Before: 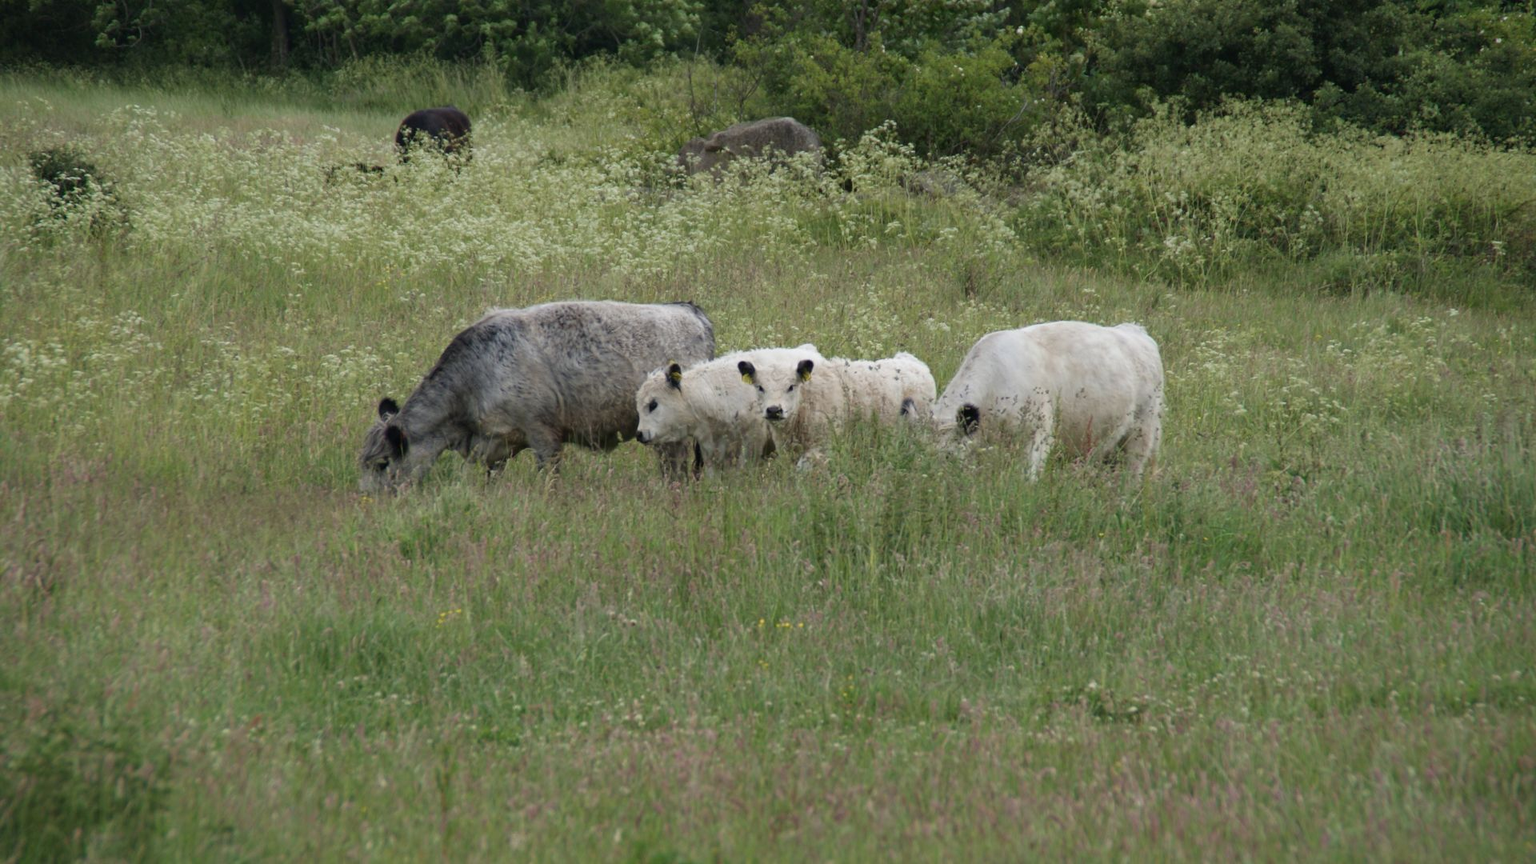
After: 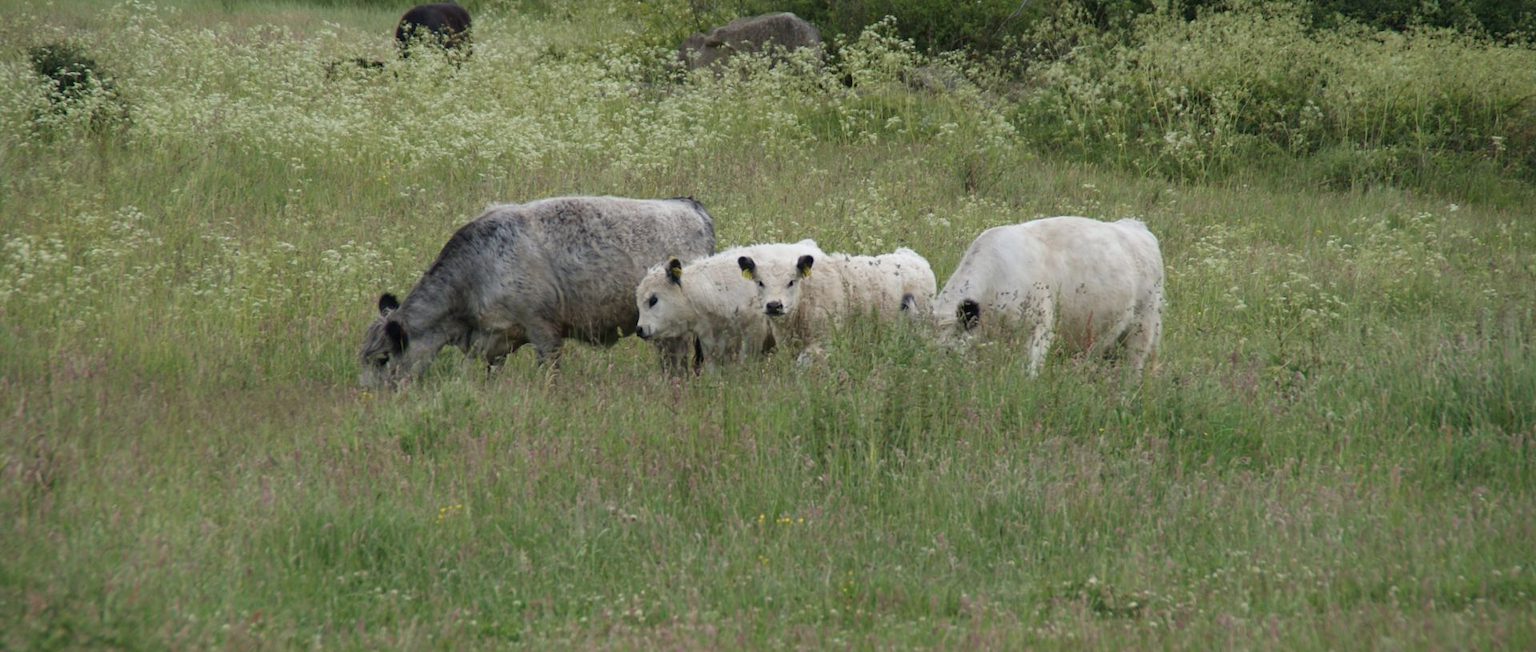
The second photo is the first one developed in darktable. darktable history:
crop and rotate: top 12.191%, bottom 12.241%
